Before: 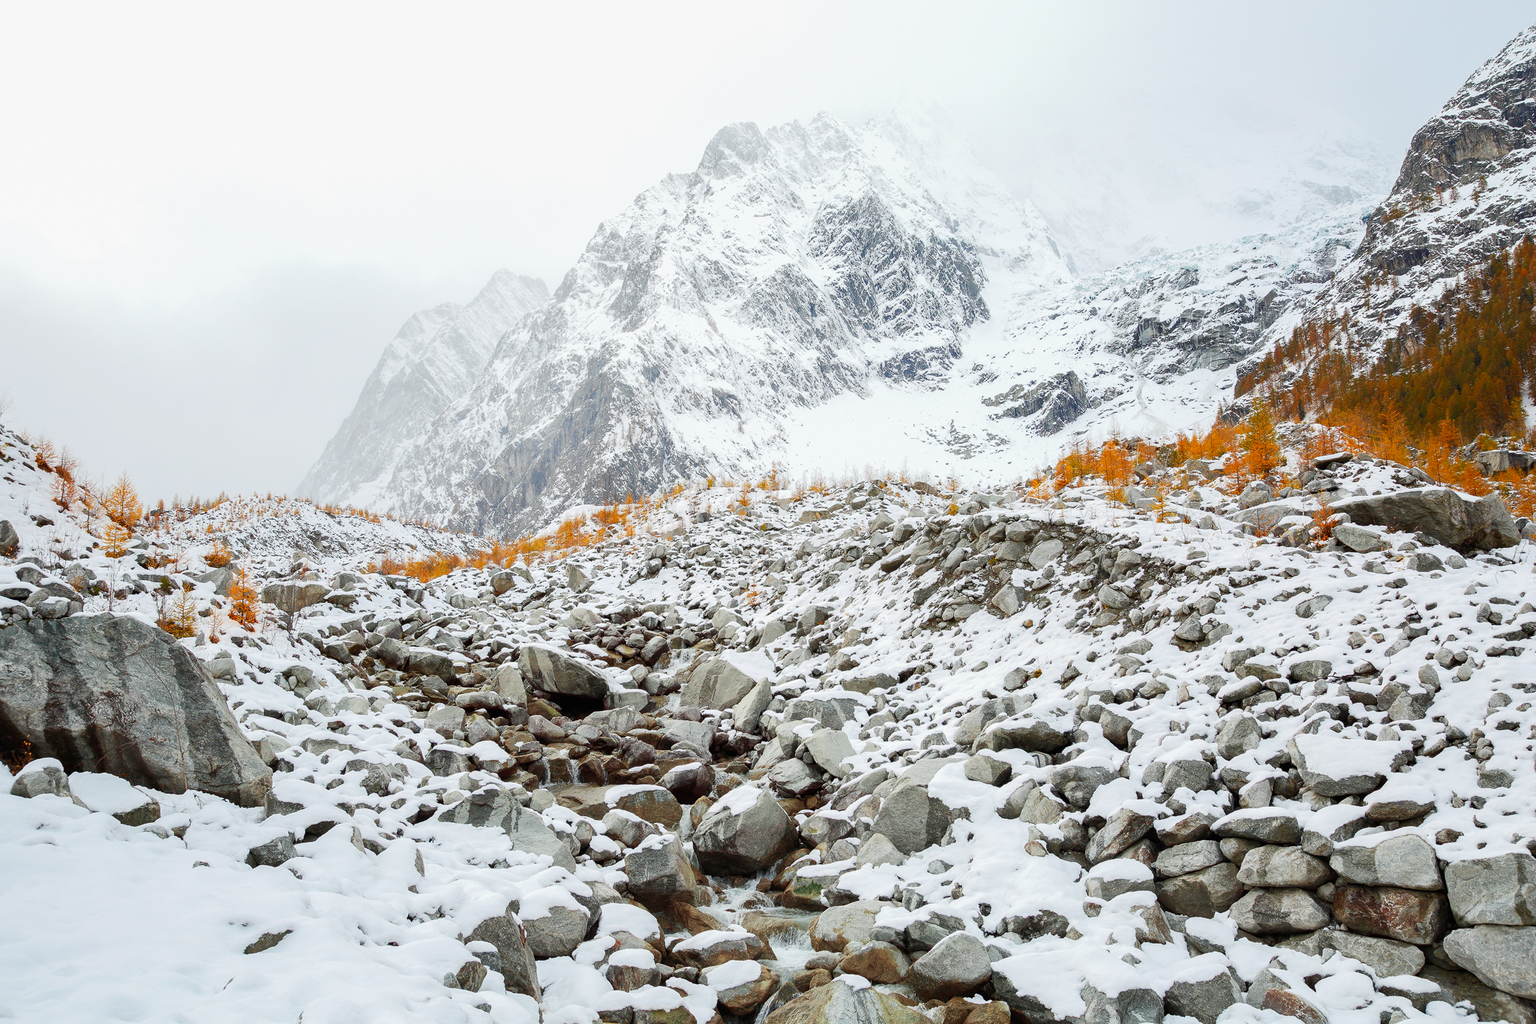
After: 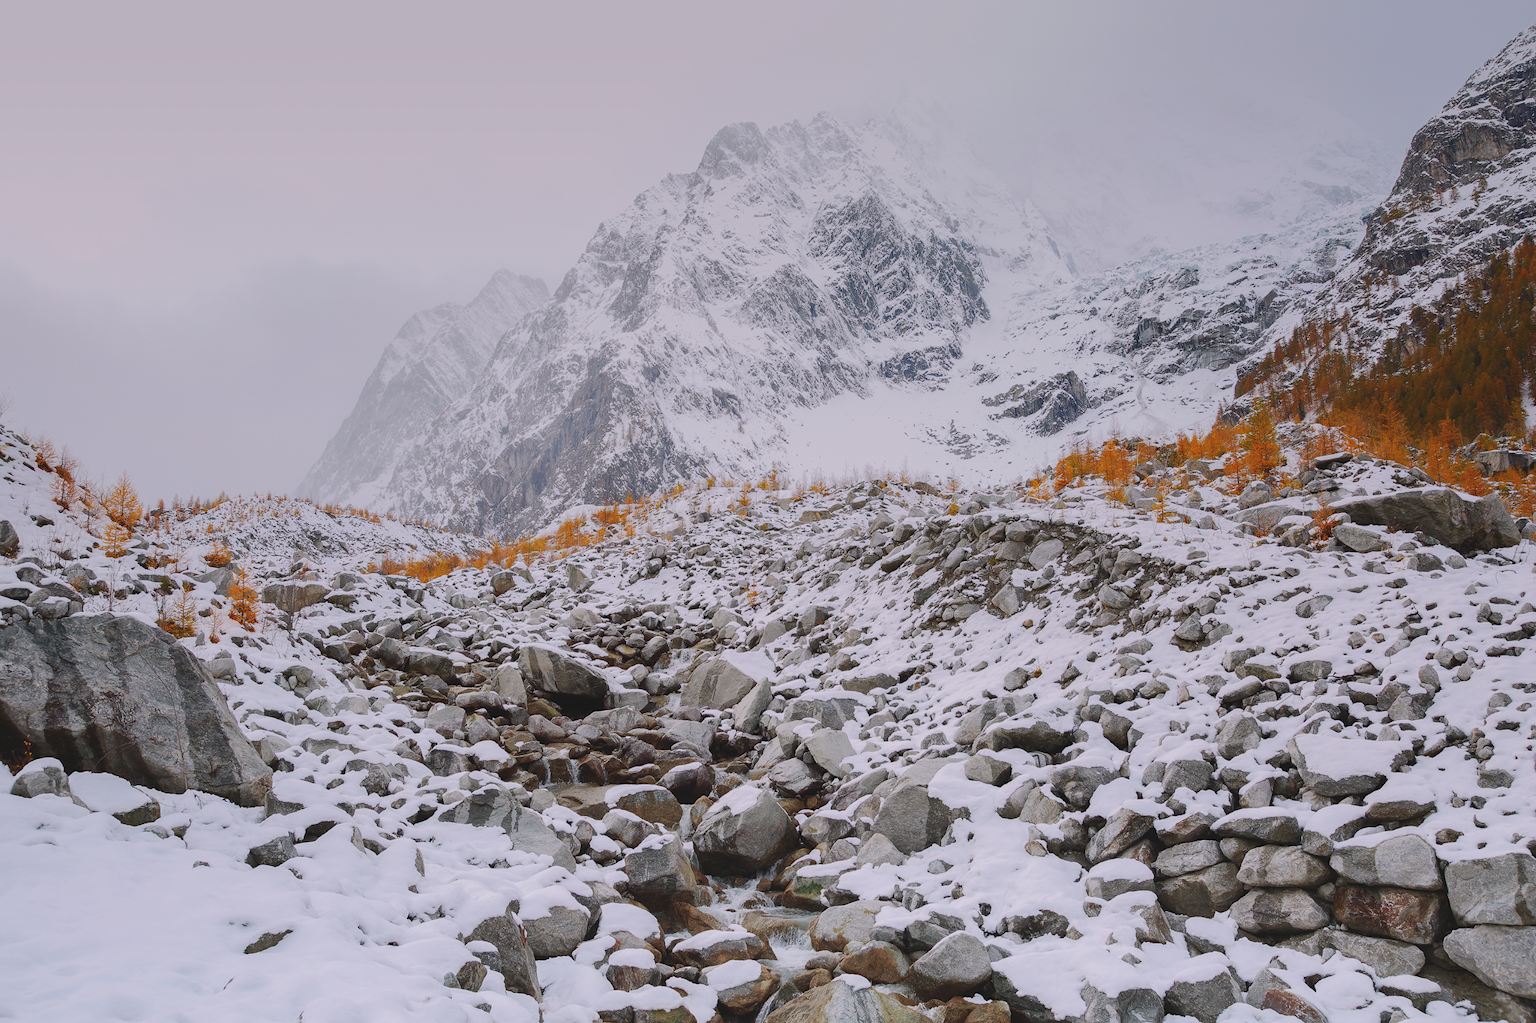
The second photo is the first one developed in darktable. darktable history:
white balance: red 1.05, blue 1.072
graduated density: on, module defaults
exposure: black level correction -0.015, exposure -0.5 EV, compensate highlight preservation false
